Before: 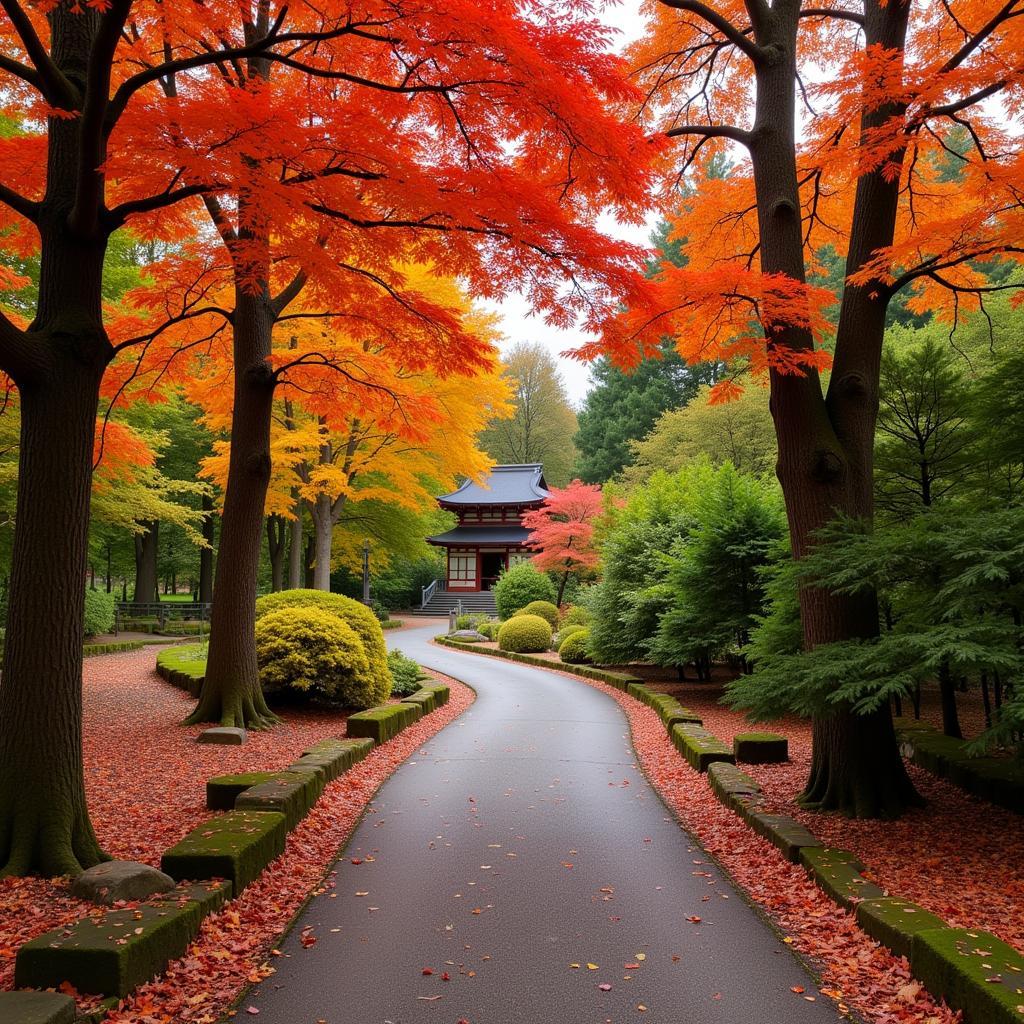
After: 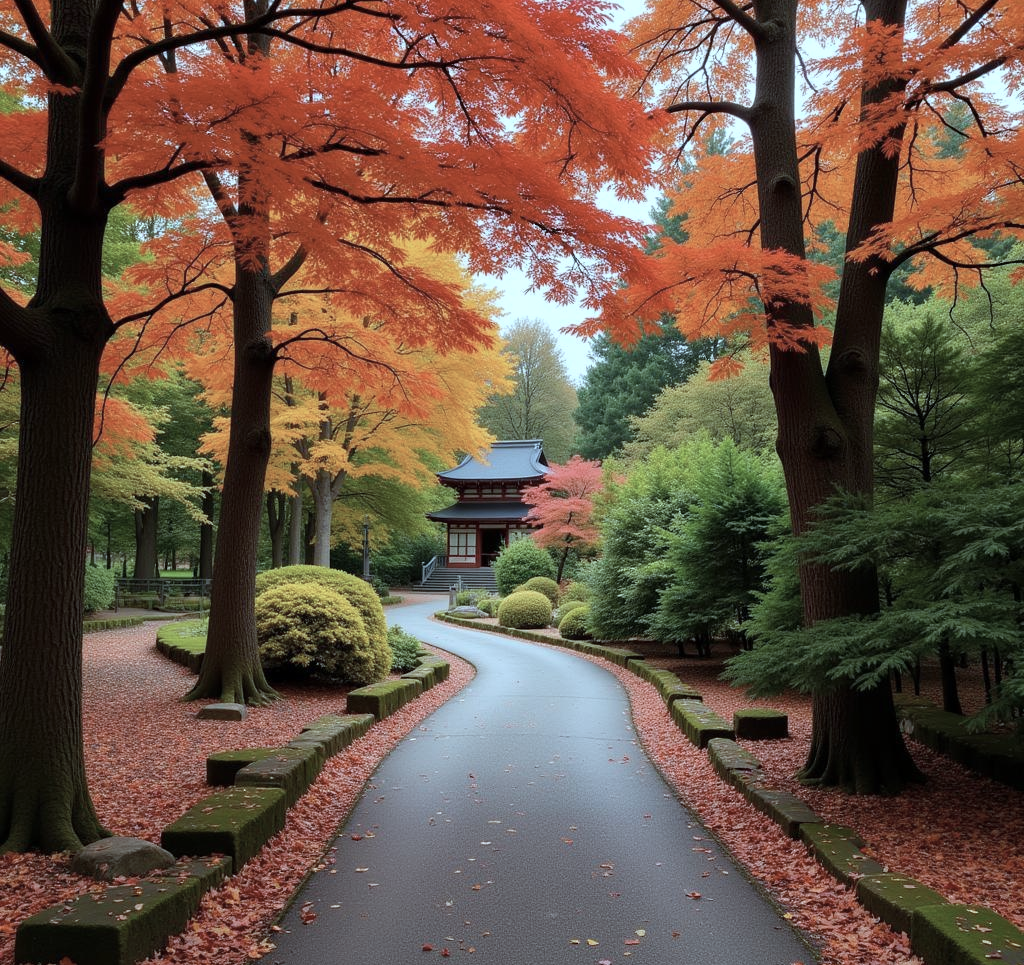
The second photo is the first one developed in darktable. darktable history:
color correction: highlights a* -12.63, highlights b* -17.33, saturation 0.708
crop and rotate: top 2.431%, bottom 3.24%
